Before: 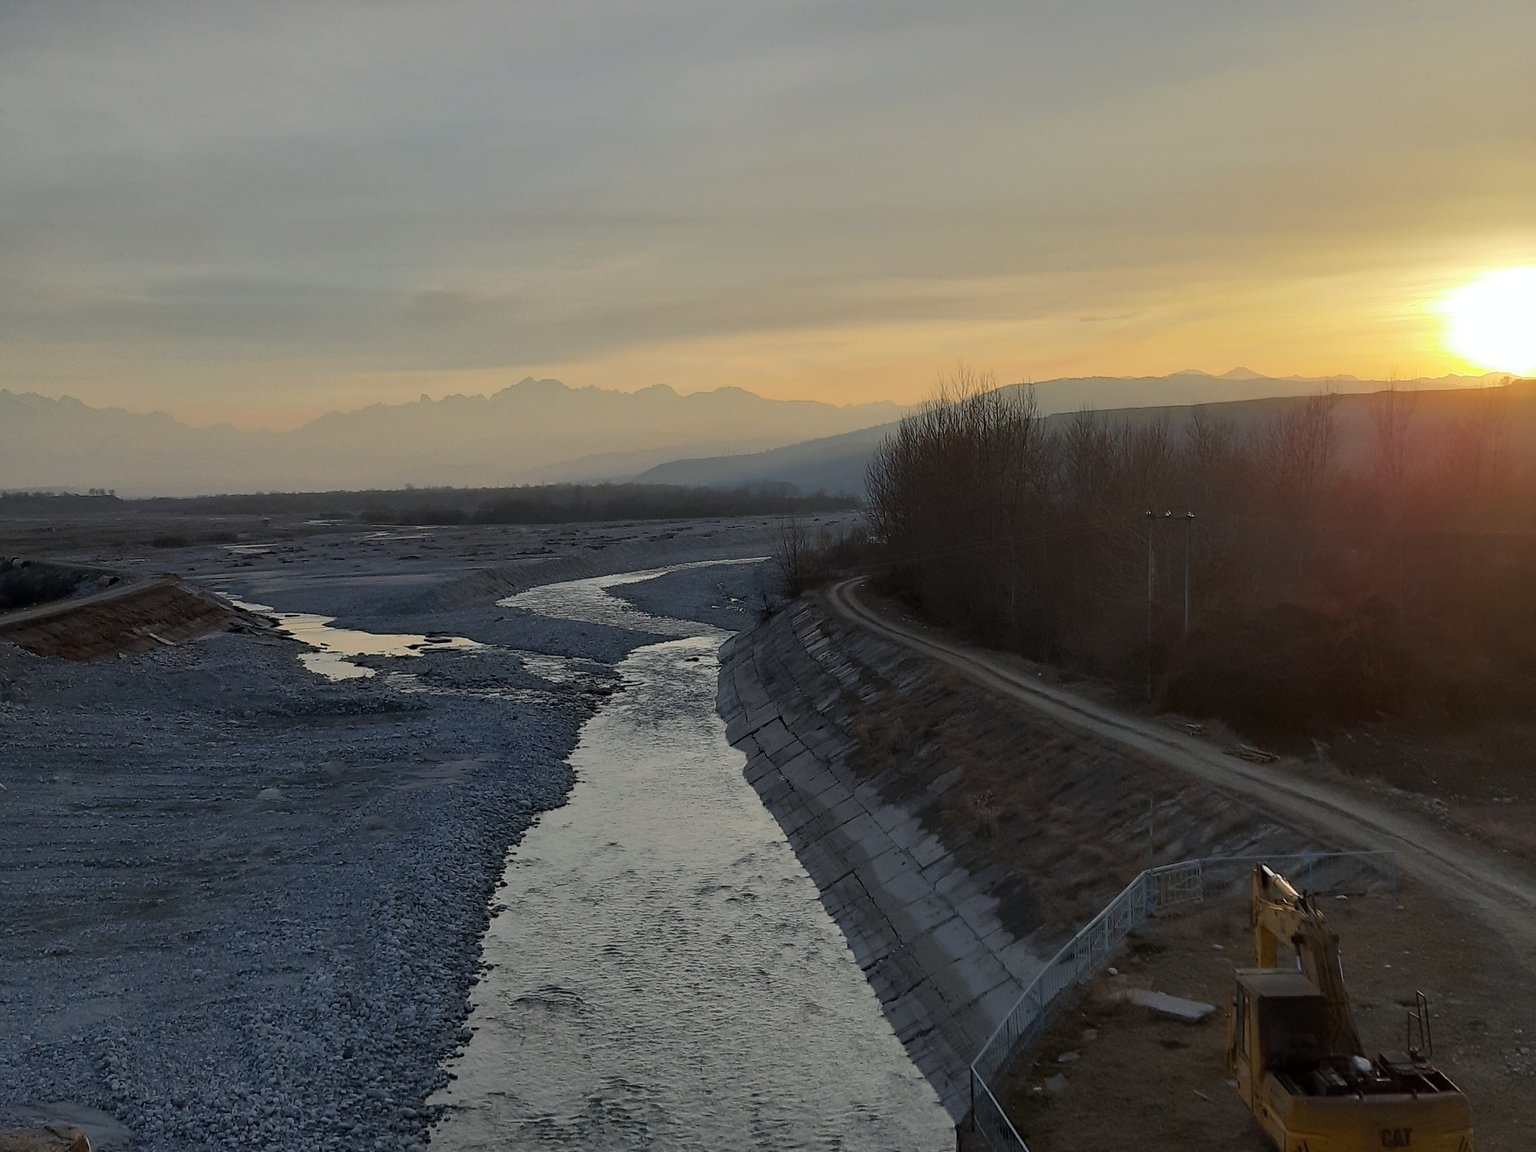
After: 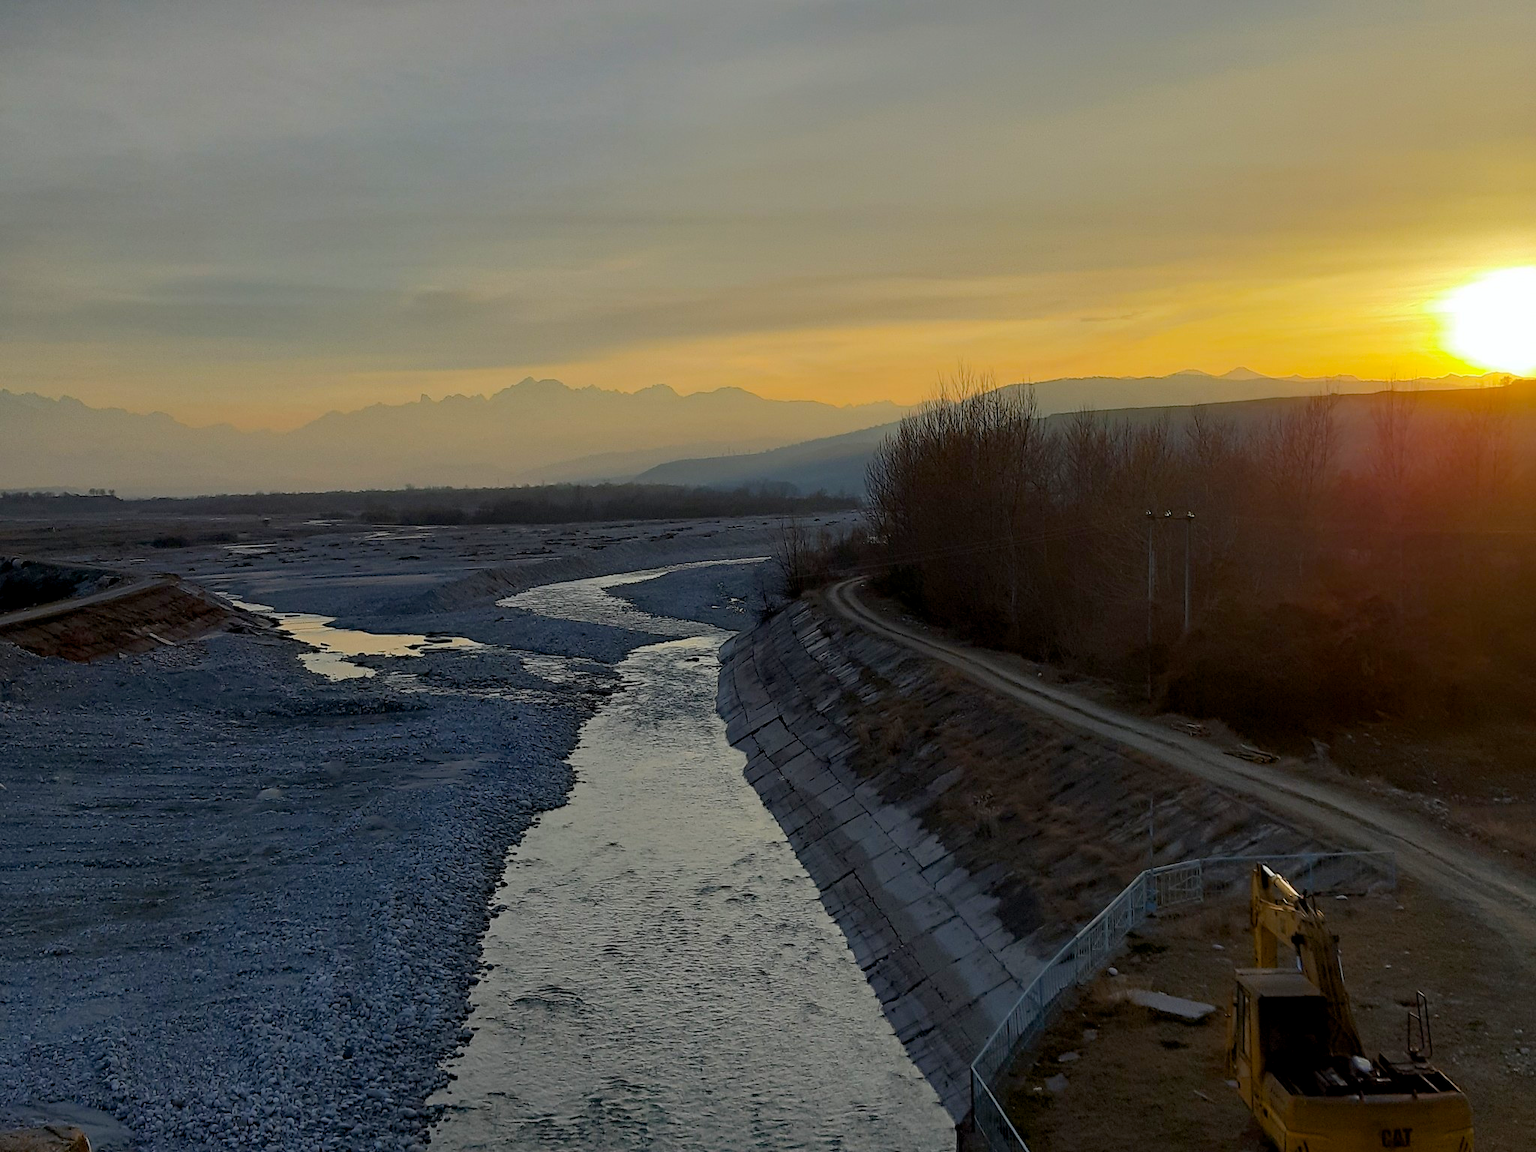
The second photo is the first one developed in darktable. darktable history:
haze removal: compatibility mode true
color balance rgb: global offset › luminance -0.492%, shadows fall-off 102.82%, perceptual saturation grading › global saturation 29.538%, mask middle-gray fulcrum 21.854%
